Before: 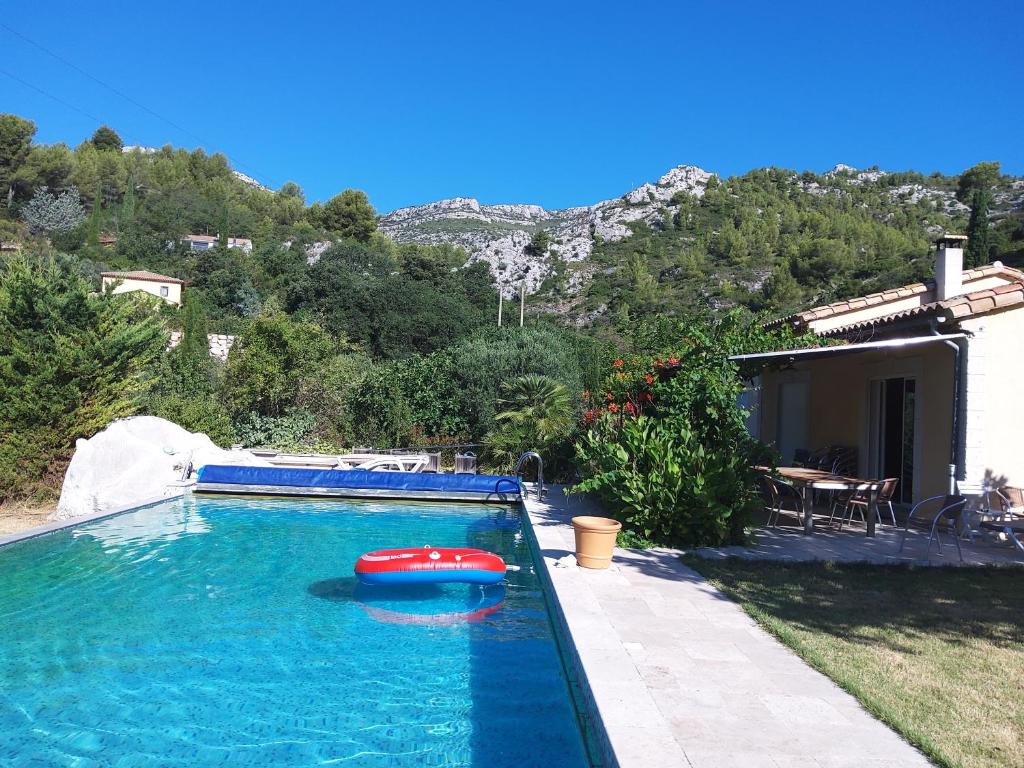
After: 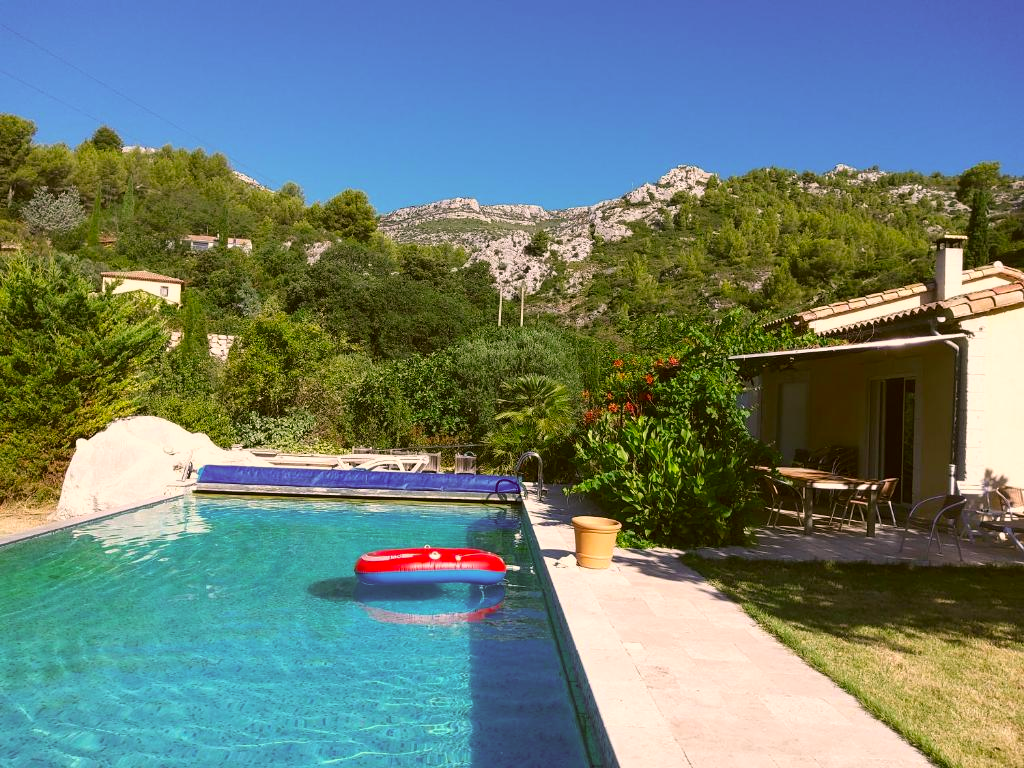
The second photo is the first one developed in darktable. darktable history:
color correction: highlights a* 8.4, highlights b* 15.82, shadows a* -0.552, shadows b* 26.31
color balance rgb: perceptual saturation grading › global saturation 24.906%
